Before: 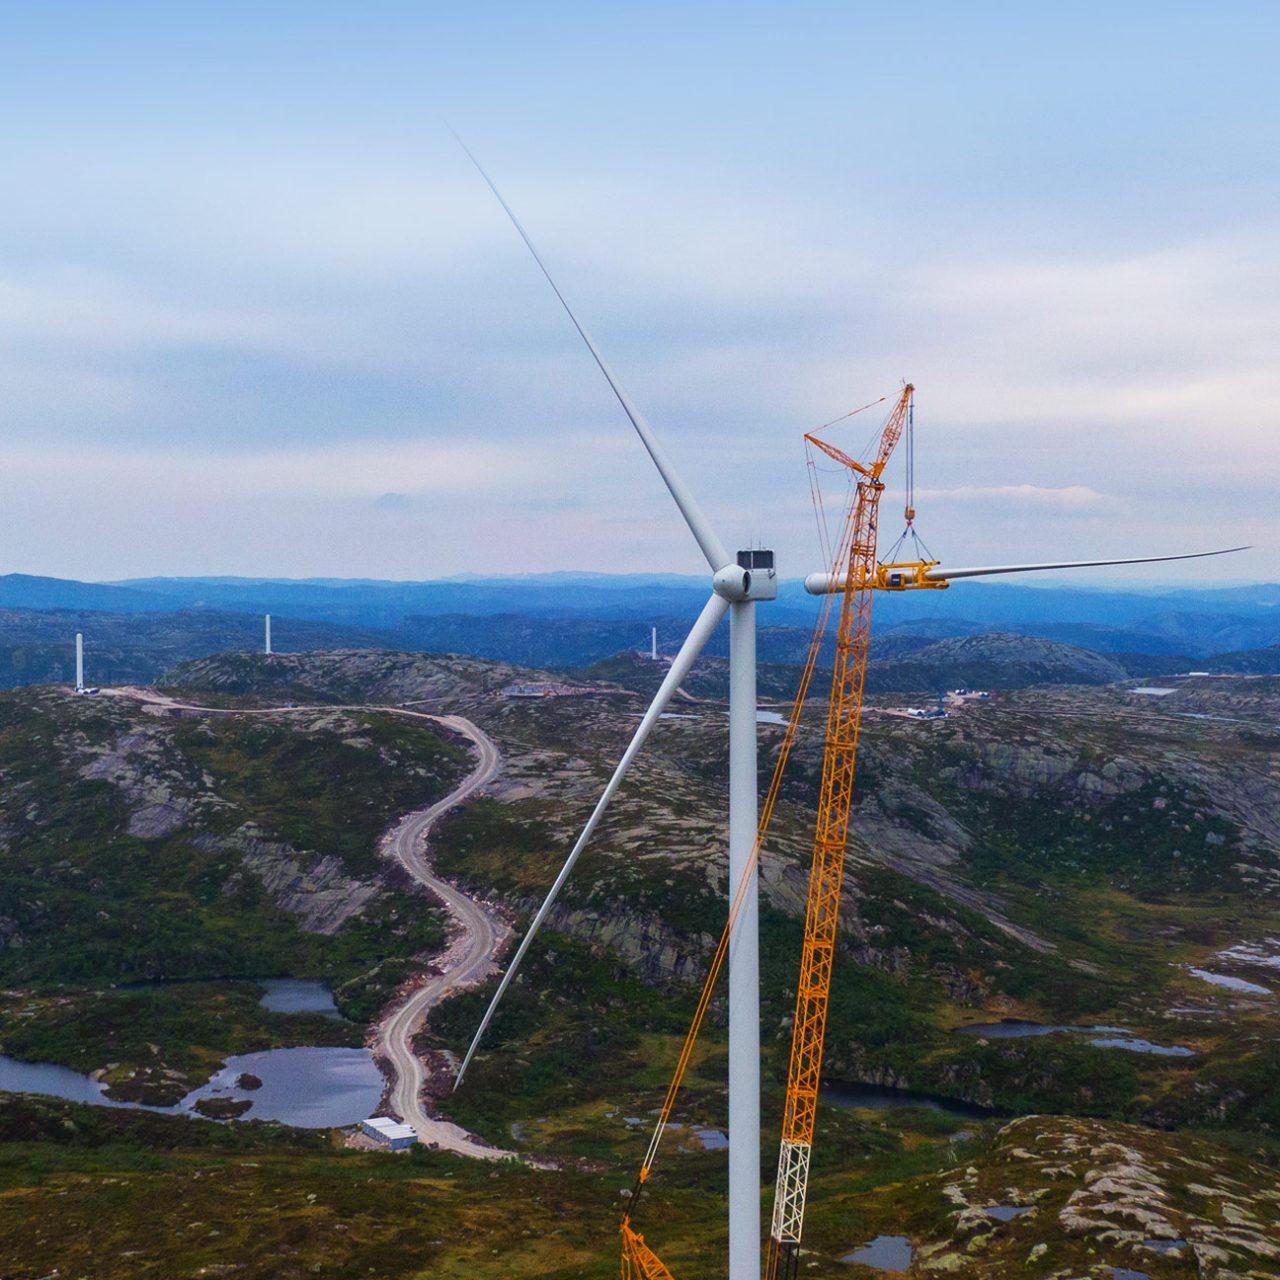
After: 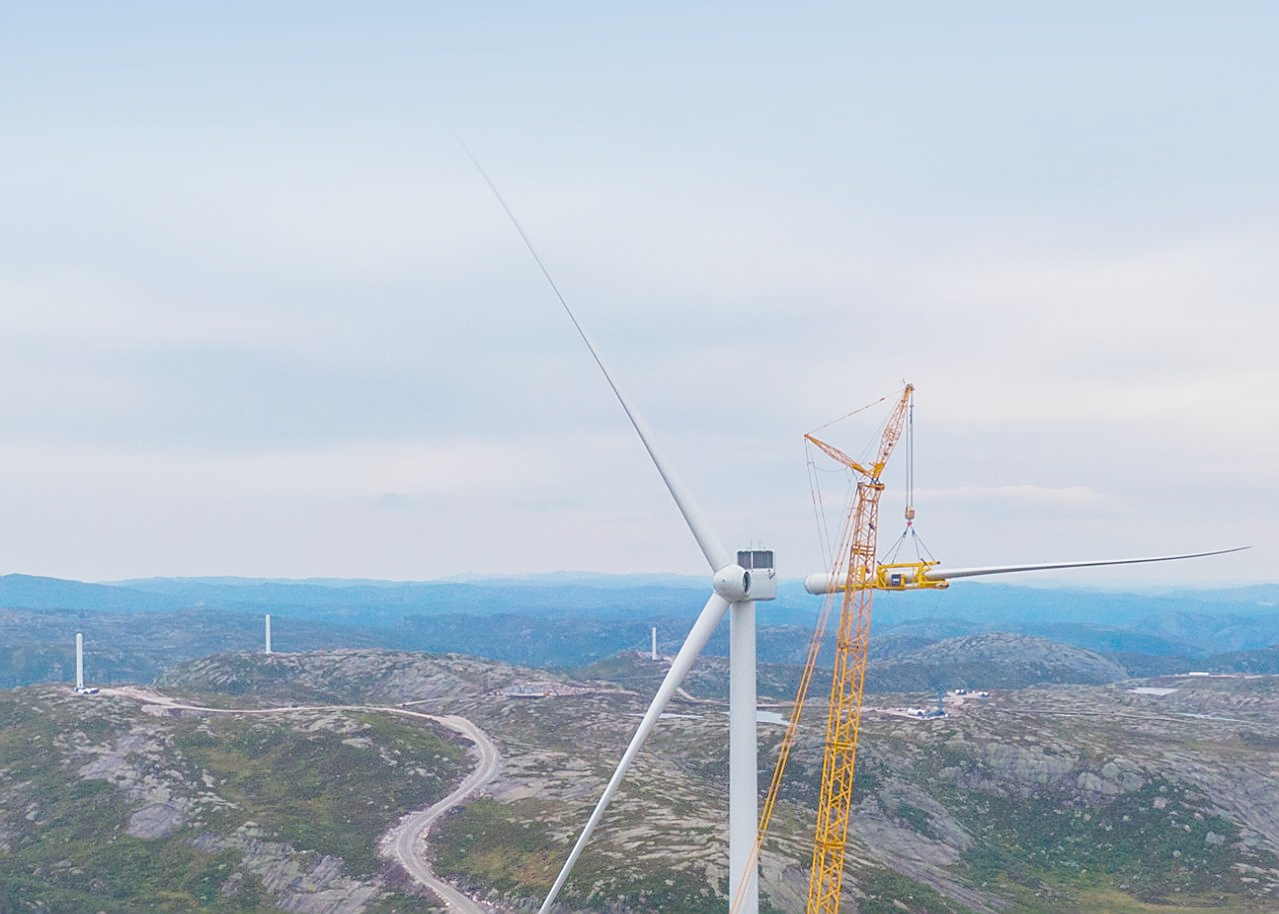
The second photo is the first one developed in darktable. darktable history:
sharpen: on, module defaults
exposure: exposure -0.153 EV
crop: bottom 28.576%
